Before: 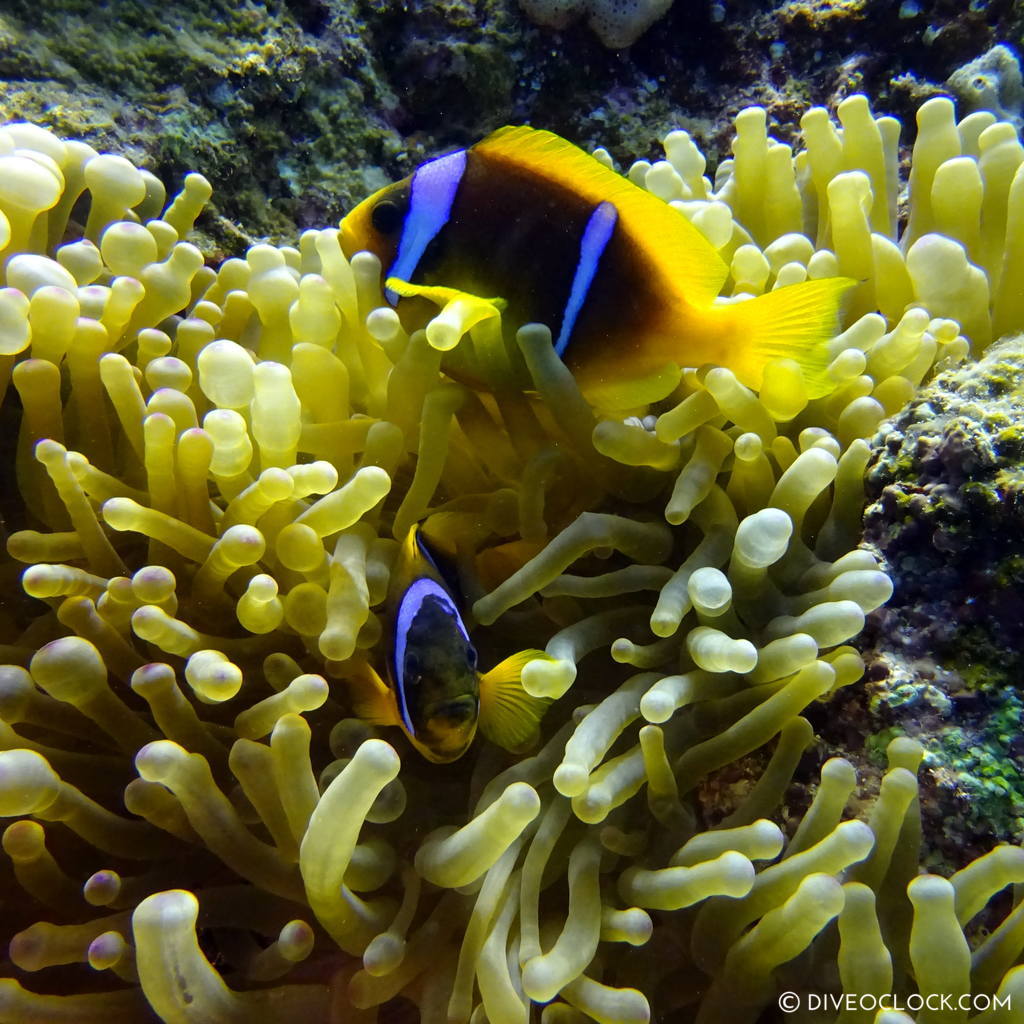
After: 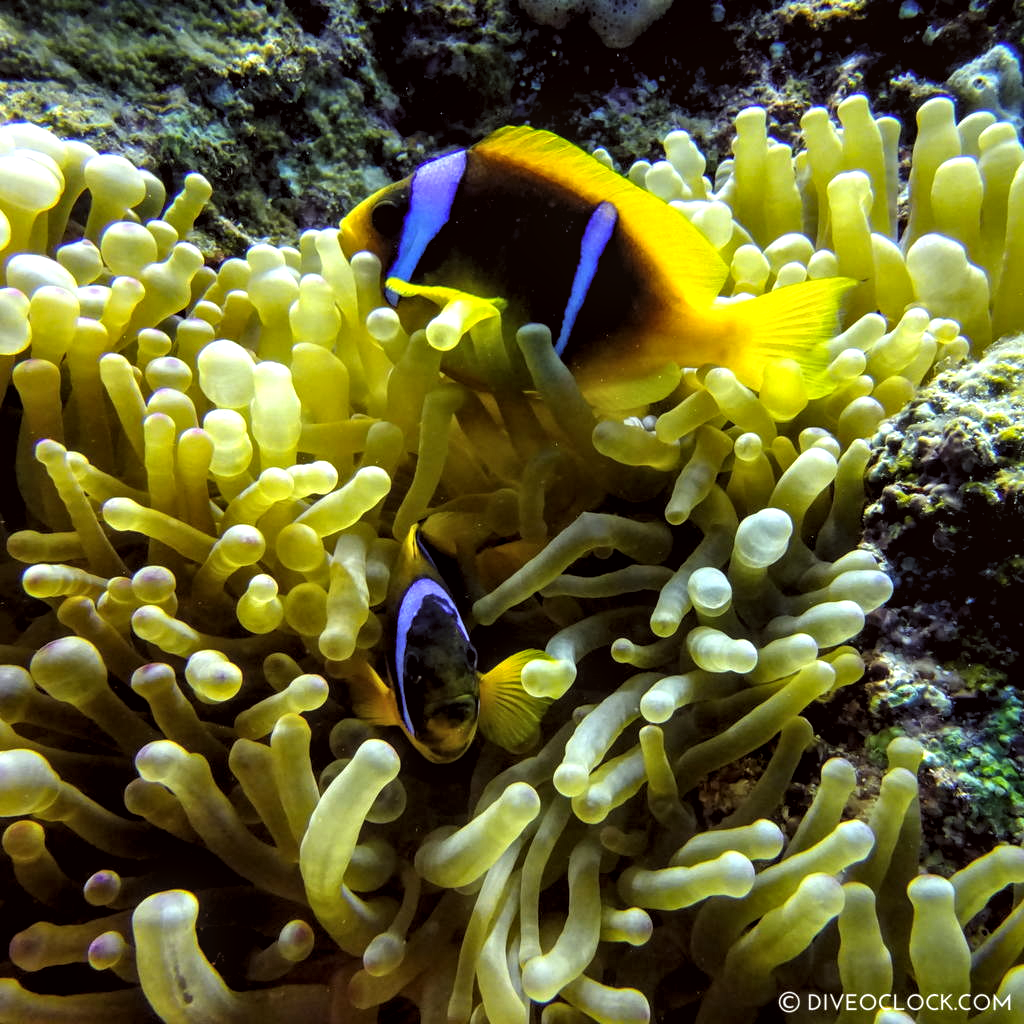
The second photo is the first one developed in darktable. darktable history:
local contrast: on, module defaults
levels: levels [0.055, 0.477, 0.9]
color correction: highlights a* -2.73, highlights b* -2.09, shadows a* 2.41, shadows b* 2.73
